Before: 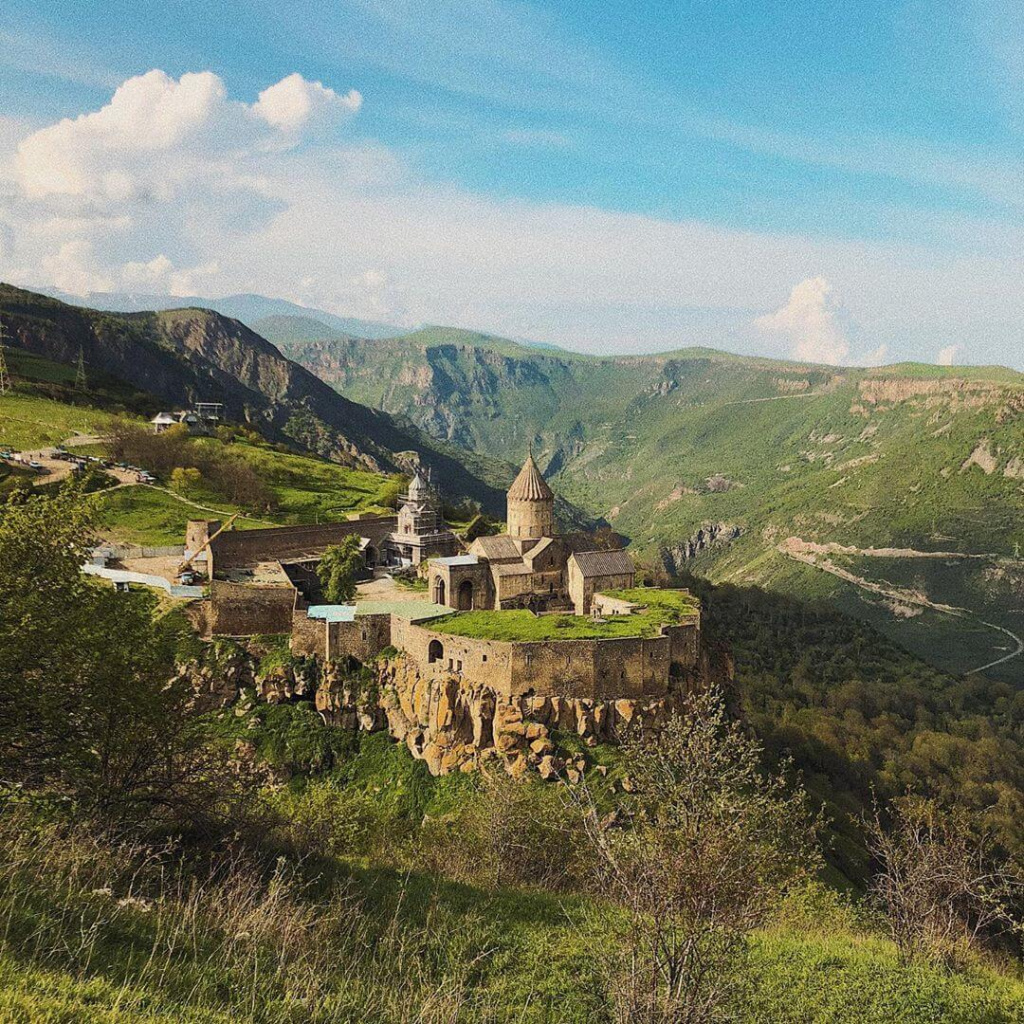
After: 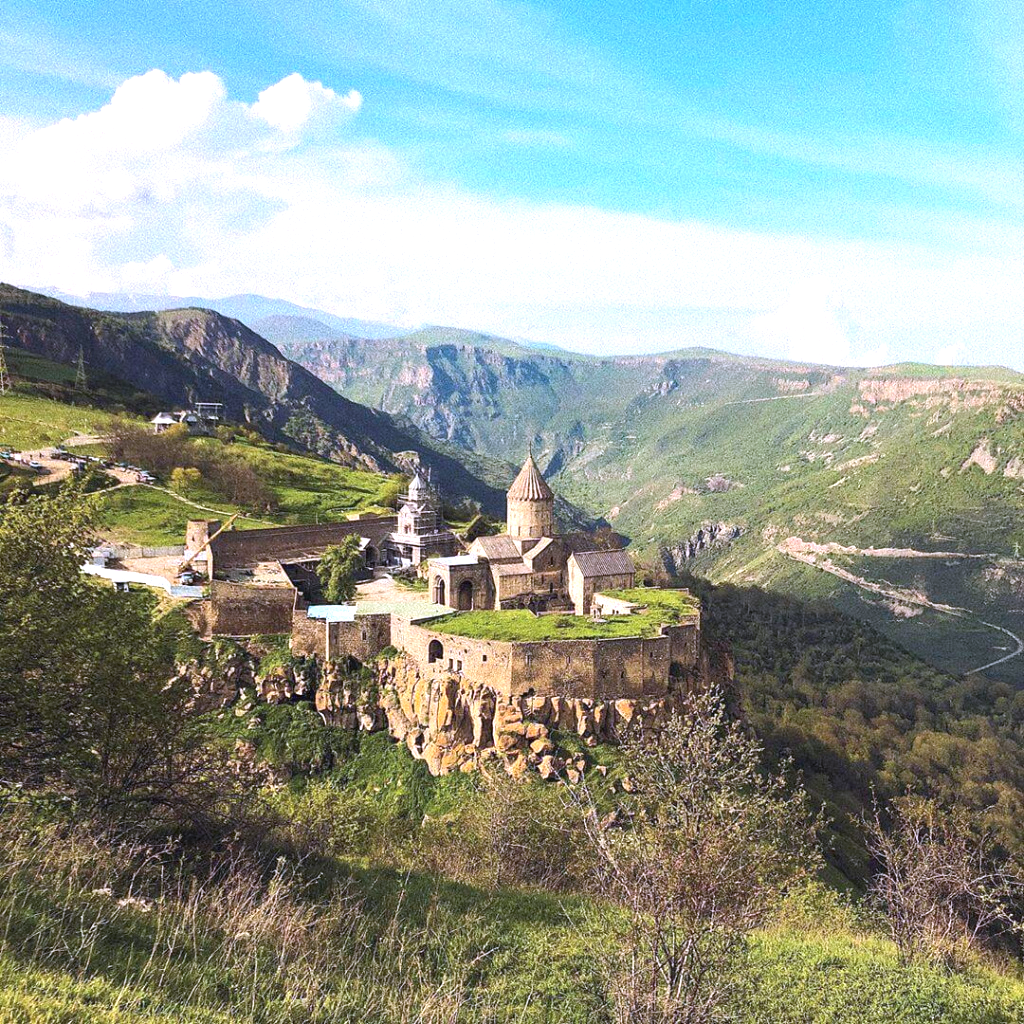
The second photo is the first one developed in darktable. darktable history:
color calibration: output R [1.063, -0.012, -0.003, 0], output B [-0.079, 0.047, 1, 0], illuminant custom, x 0.389, y 0.387, temperature 3838.64 K
exposure: exposure 0.781 EV, compensate highlight preservation false
